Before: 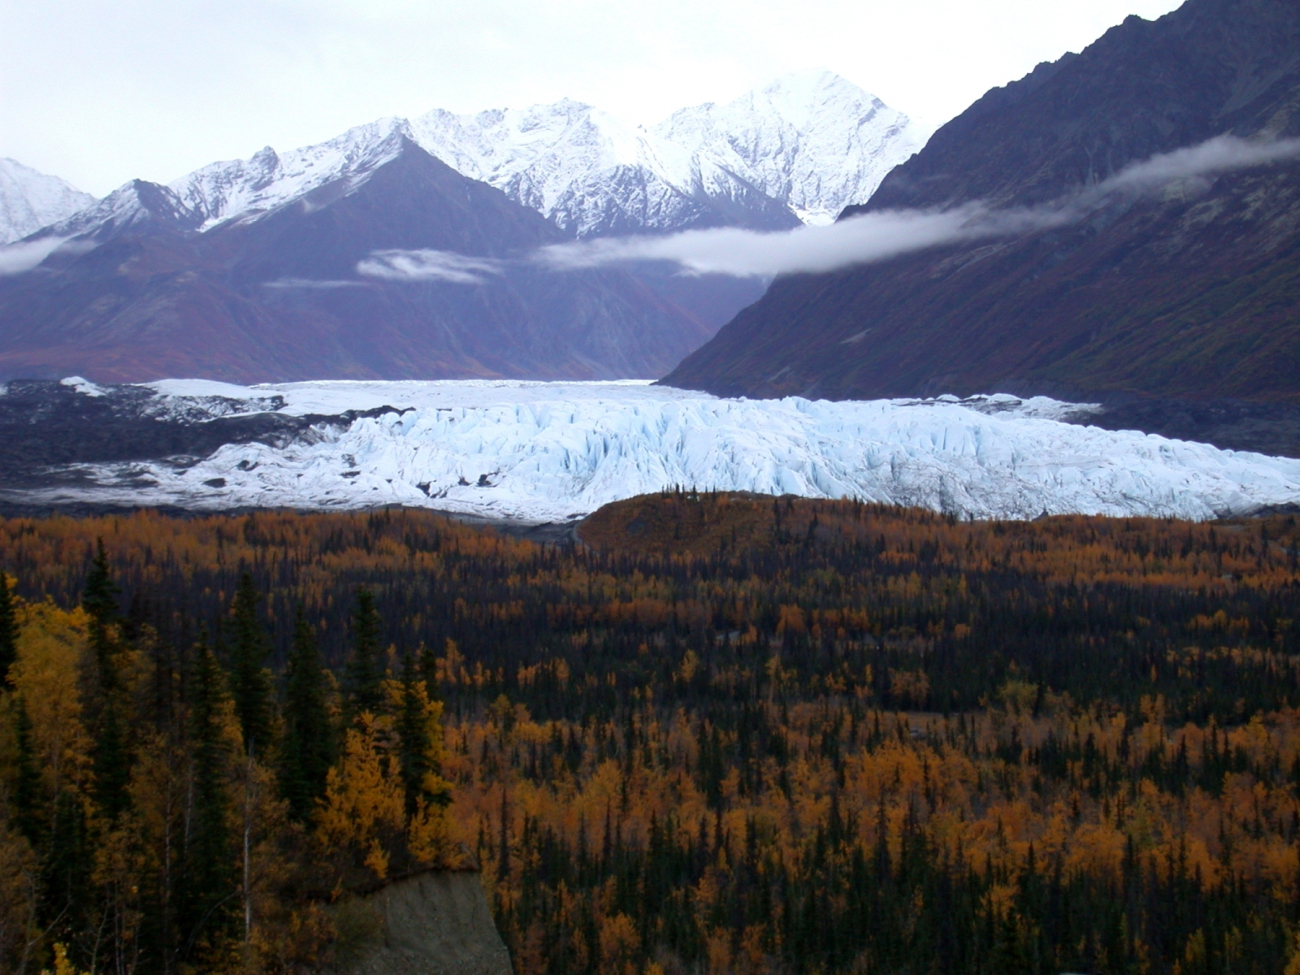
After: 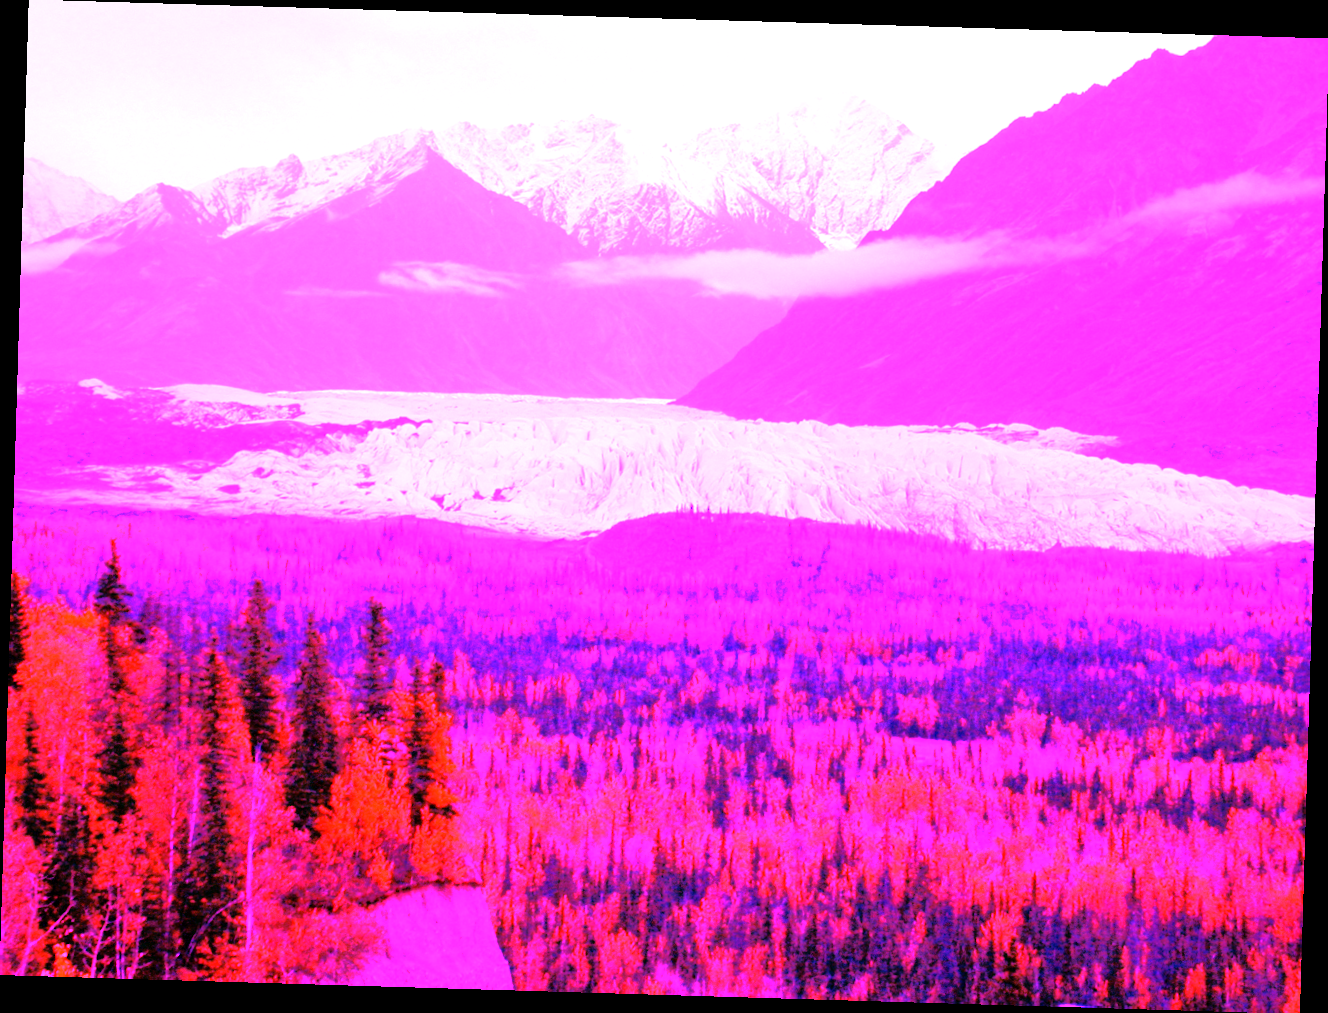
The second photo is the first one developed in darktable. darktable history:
tone equalizer: -8 EV 0.001 EV, -7 EV -0.004 EV, -6 EV 0.009 EV, -5 EV 0.032 EV, -4 EV 0.276 EV, -3 EV 0.644 EV, -2 EV 0.584 EV, -1 EV 0.187 EV, +0 EV 0.024 EV
rotate and perspective: rotation 1.72°, automatic cropping off
white balance: red 8, blue 8
